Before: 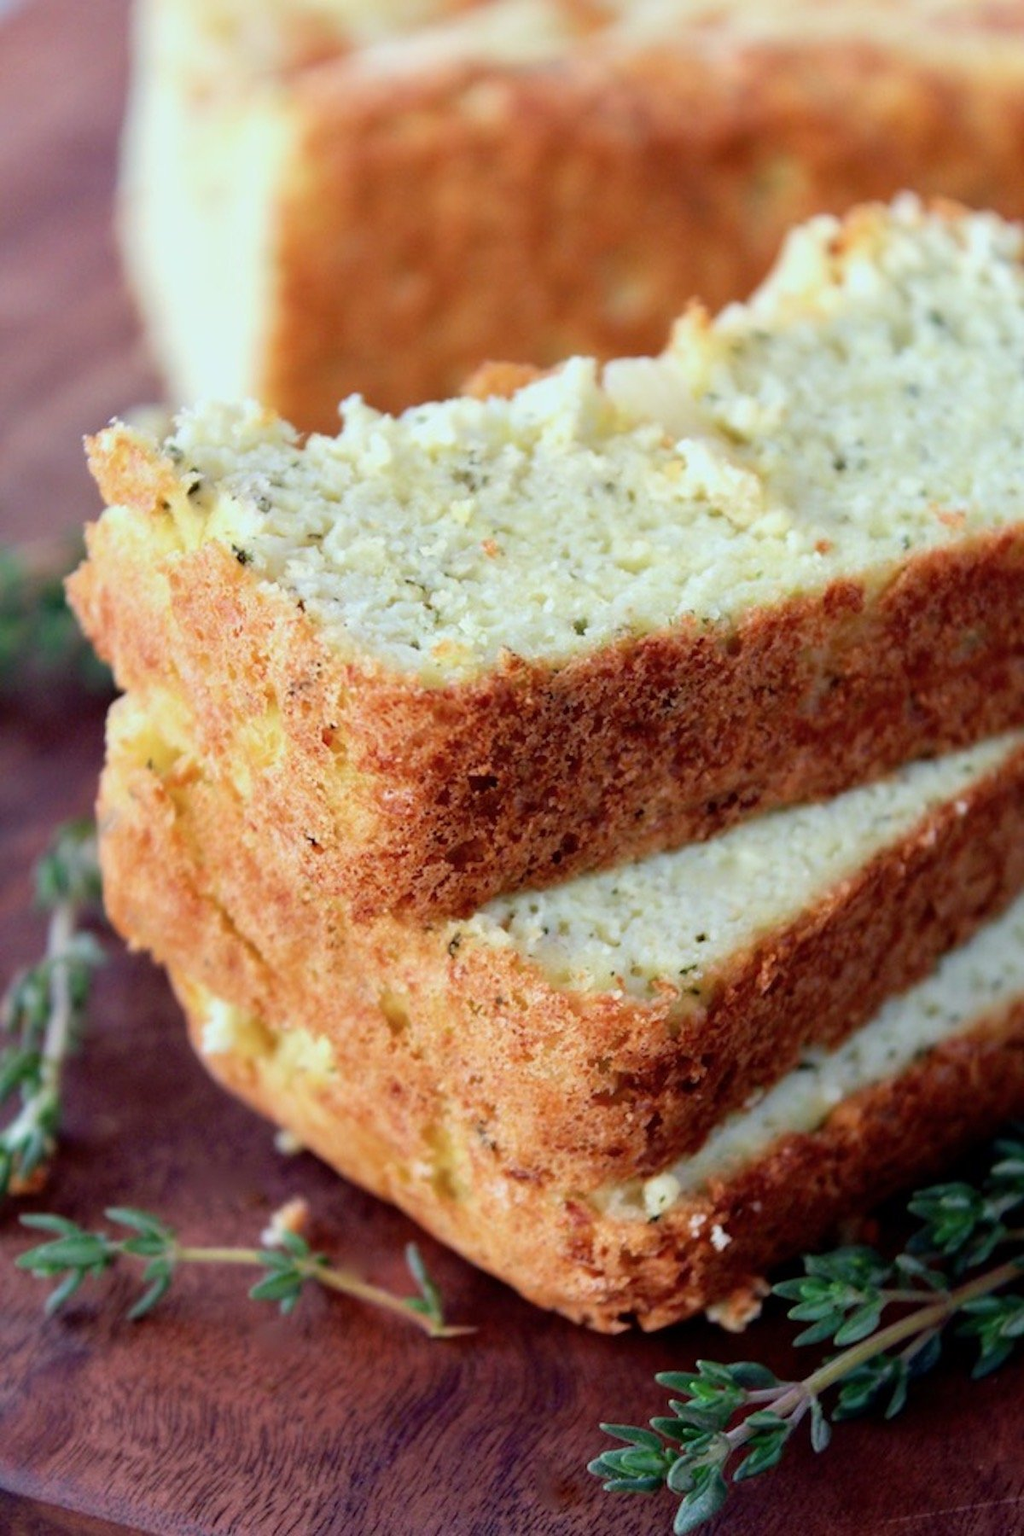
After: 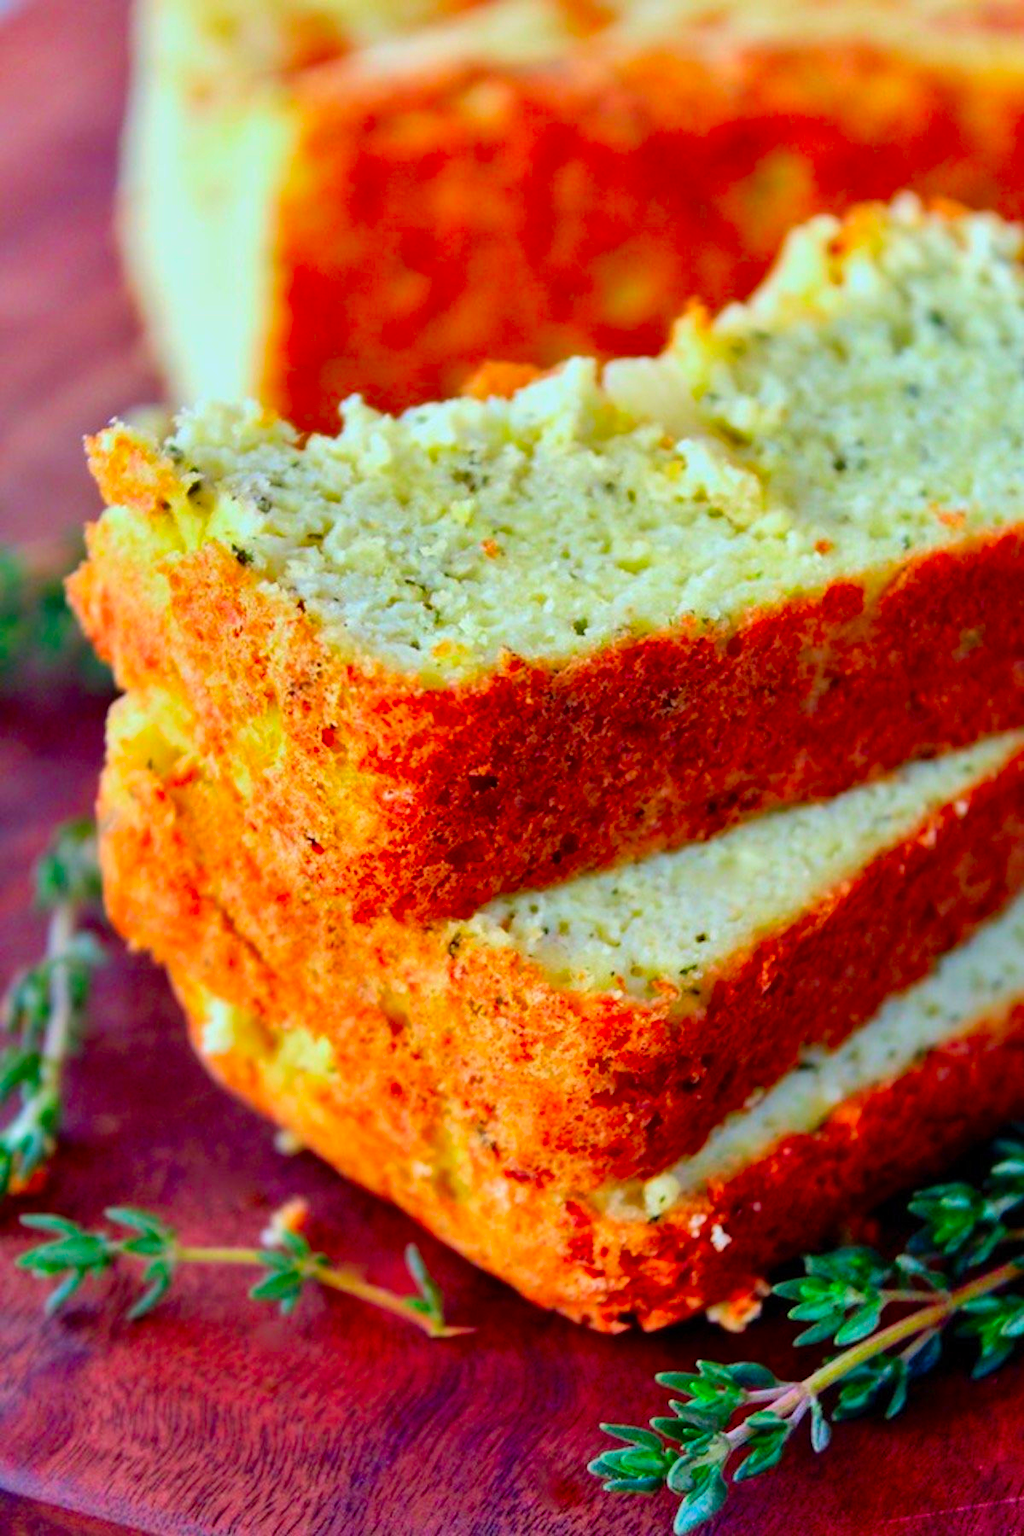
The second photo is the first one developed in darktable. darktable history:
color correction: saturation 2.15
tone equalizer: on, module defaults
shadows and highlights: low approximation 0.01, soften with gaussian
